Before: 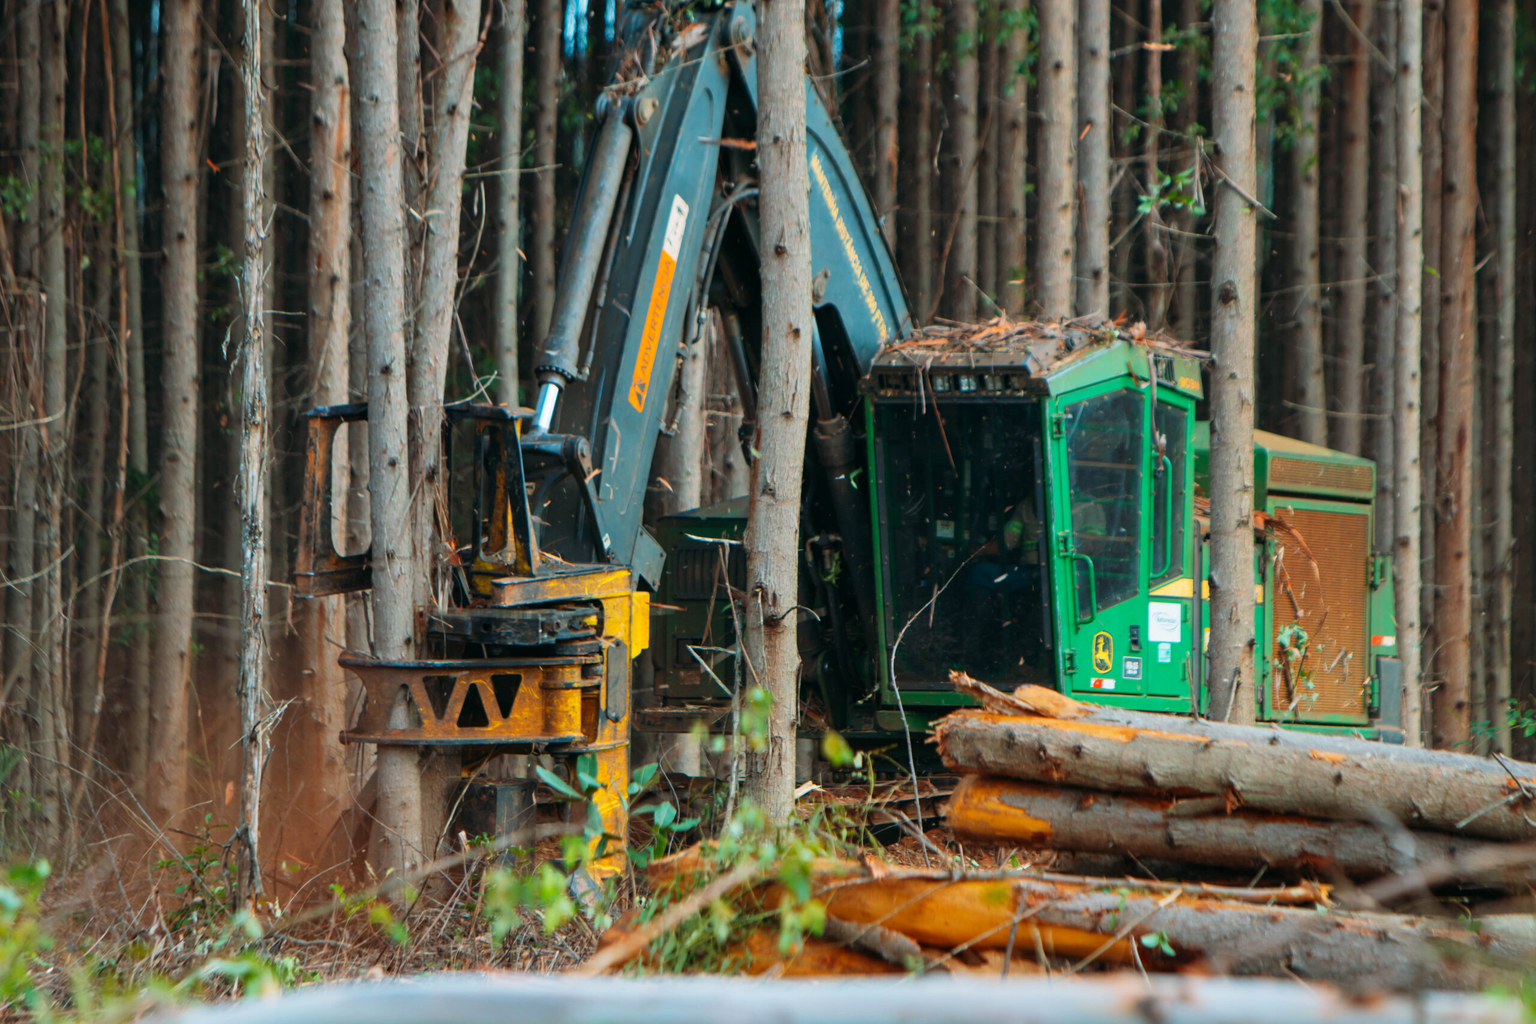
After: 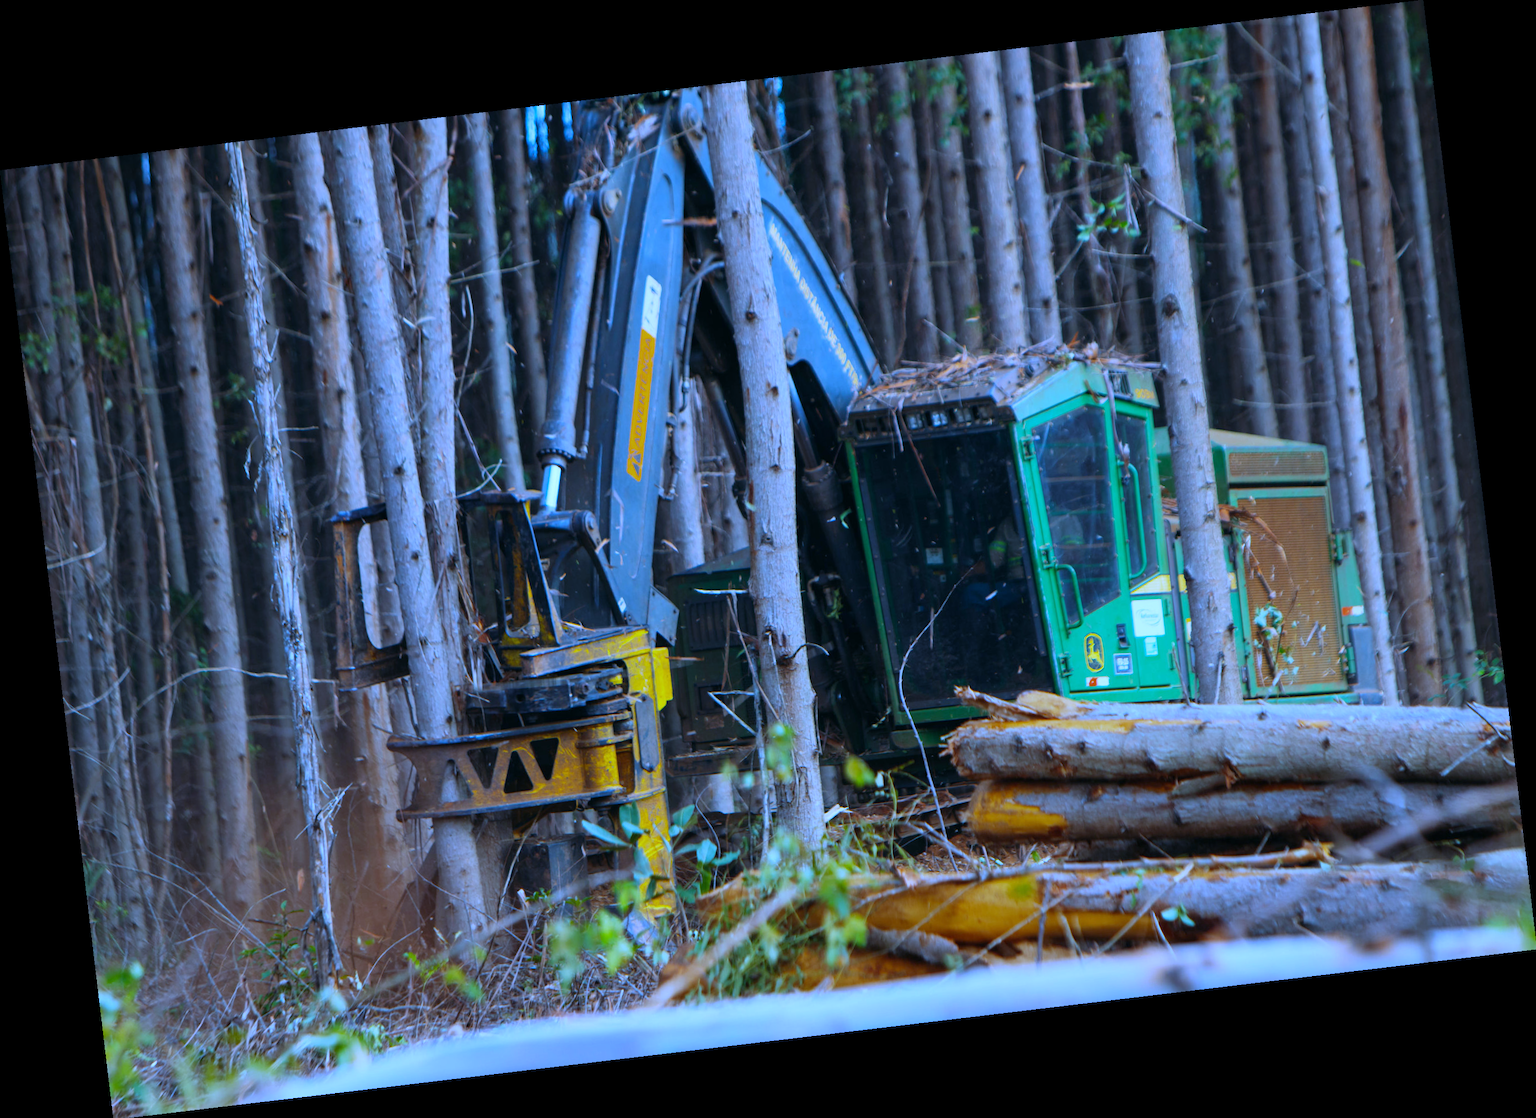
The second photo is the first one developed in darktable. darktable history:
rotate and perspective: rotation -6.83°, automatic cropping off
white balance: red 0.766, blue 1.537
